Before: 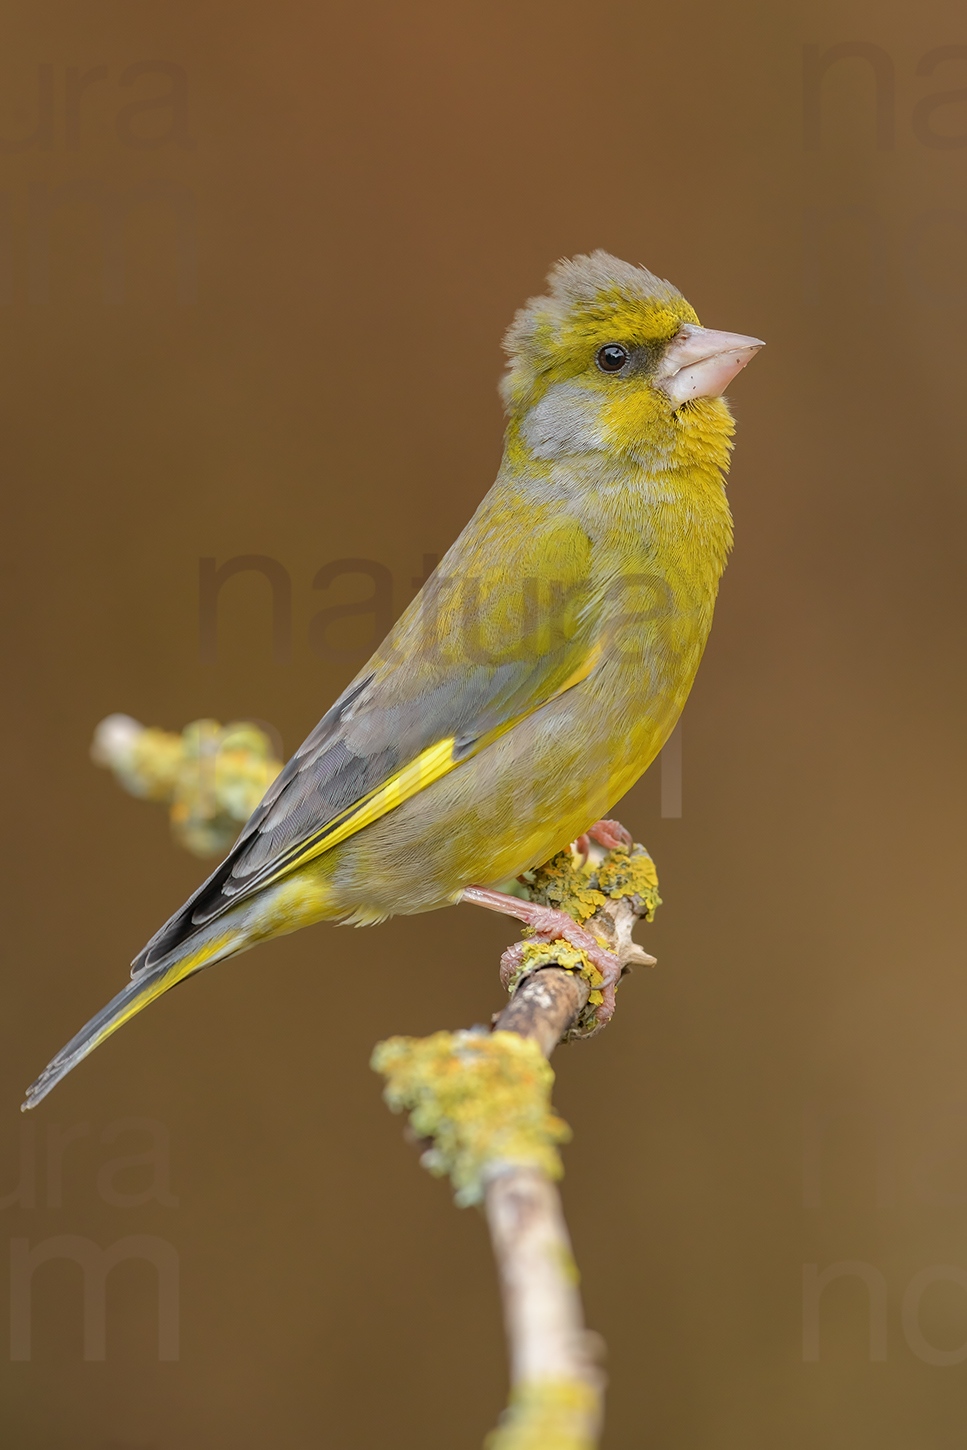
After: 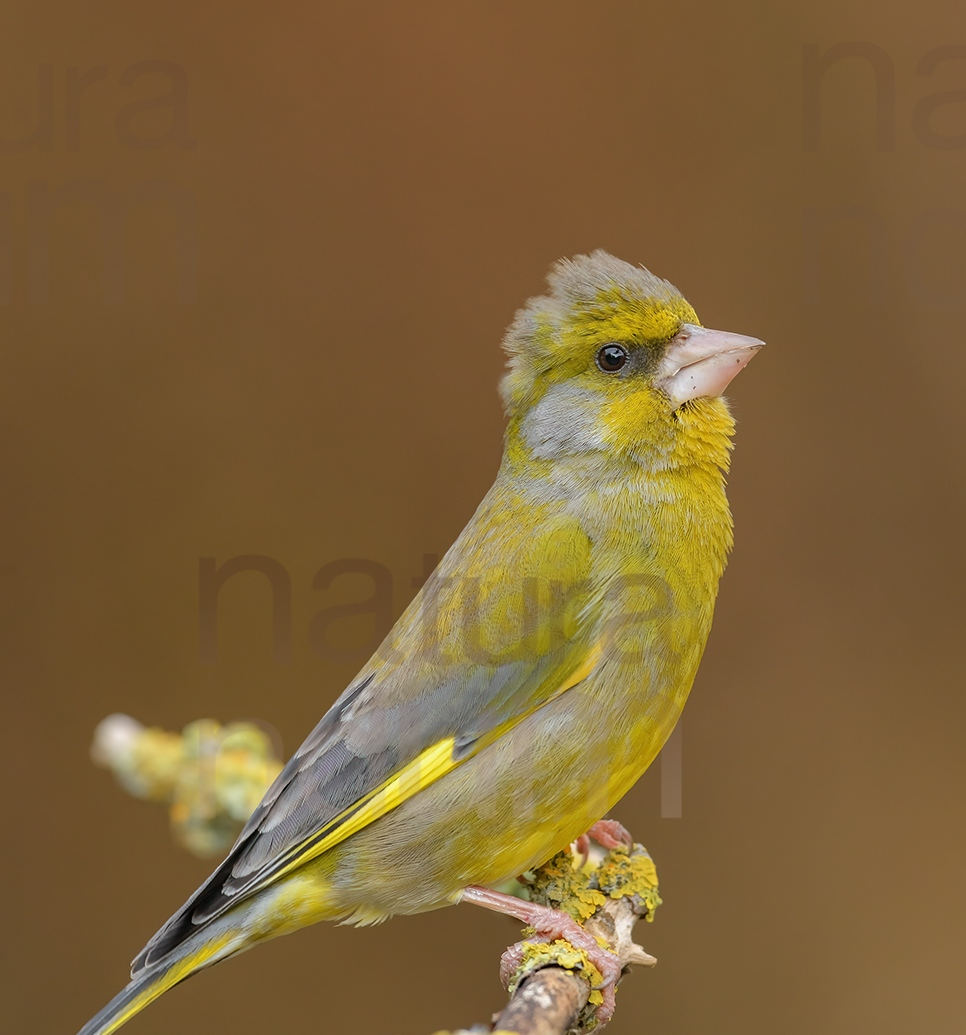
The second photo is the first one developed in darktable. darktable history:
crop: right 0%, bottom 28.604%
